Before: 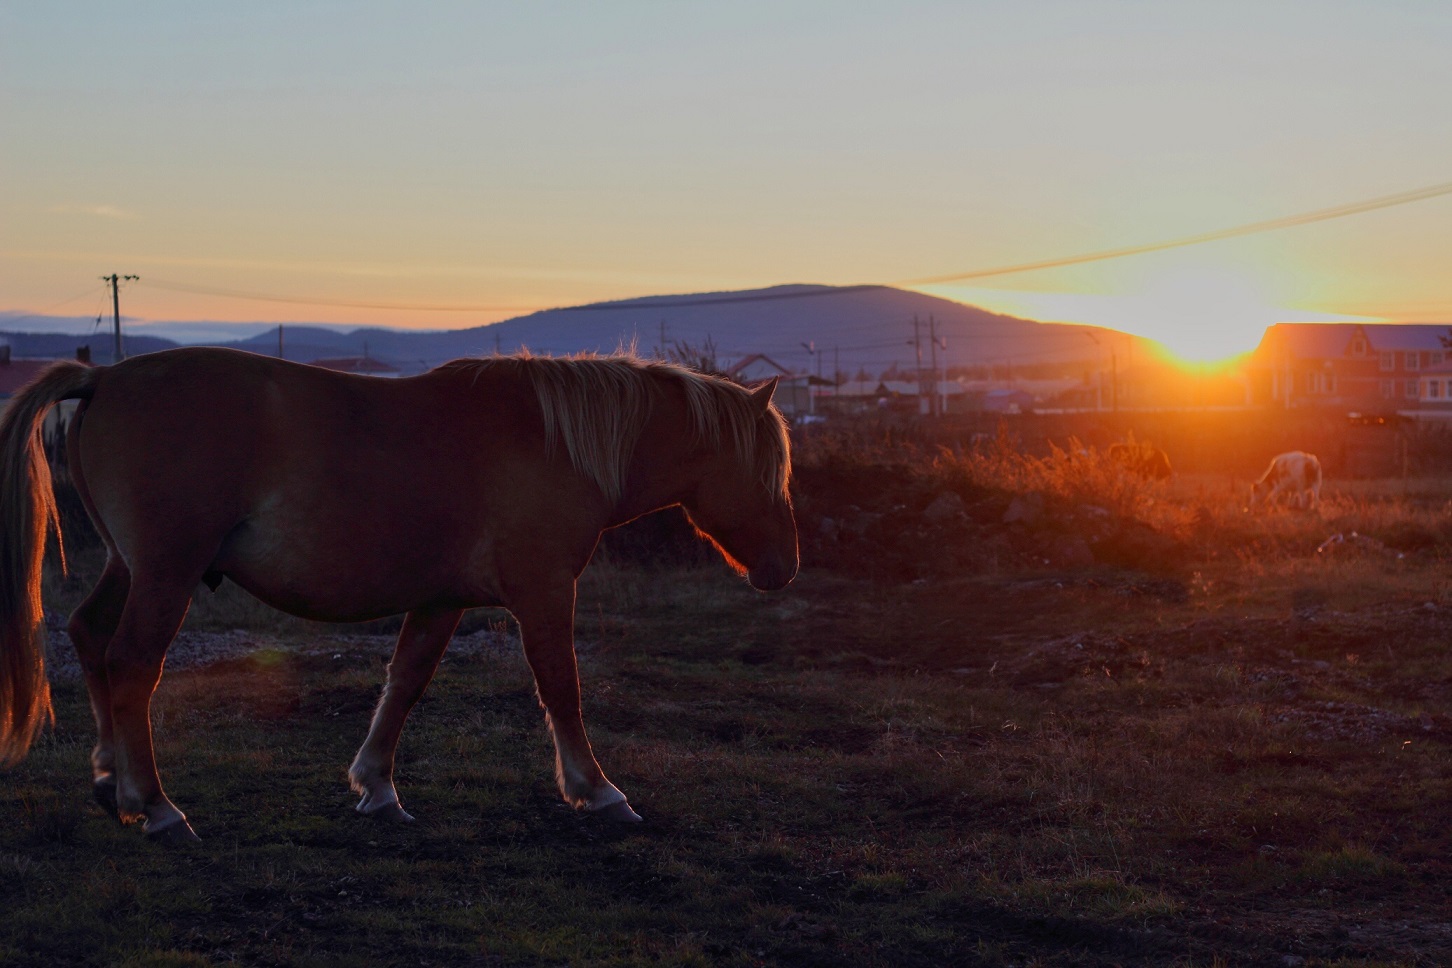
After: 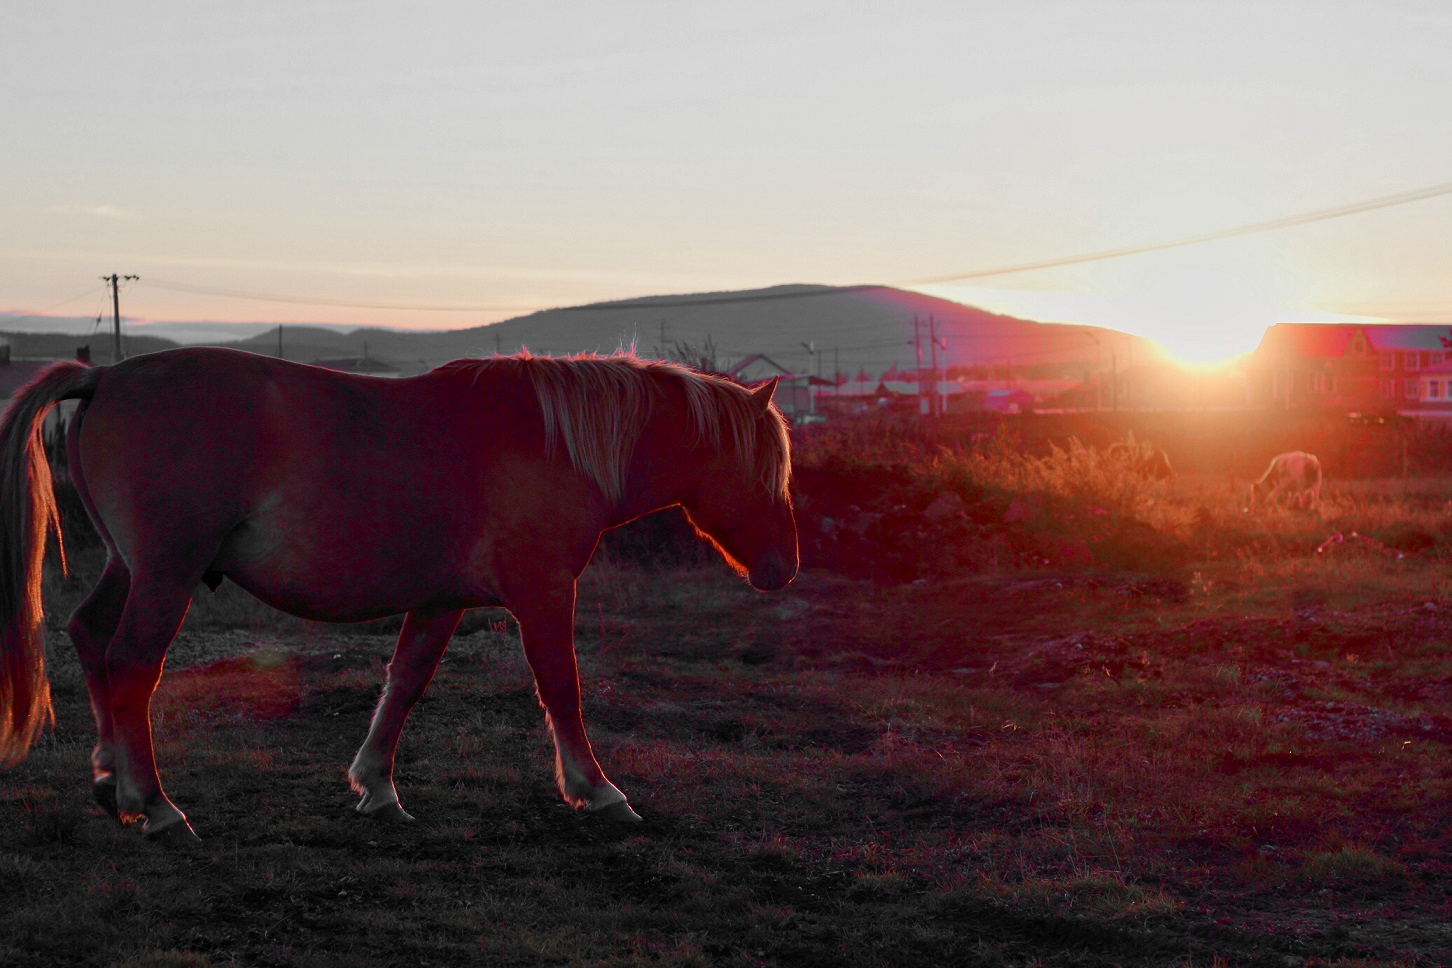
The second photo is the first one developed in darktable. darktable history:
exposure: black level correction 0.001, exposure 0.5 EV, compensate exposure bias true, compensate highlight preservation false
color zones: curves: ch1 [(0, 0.831) (0.08, 0.771) (0.157, 0.268) (0.241, 0.207) (0.562, -0.005) (0.714, -0.013) (0.876, 0.01) (1, 0.831)]
